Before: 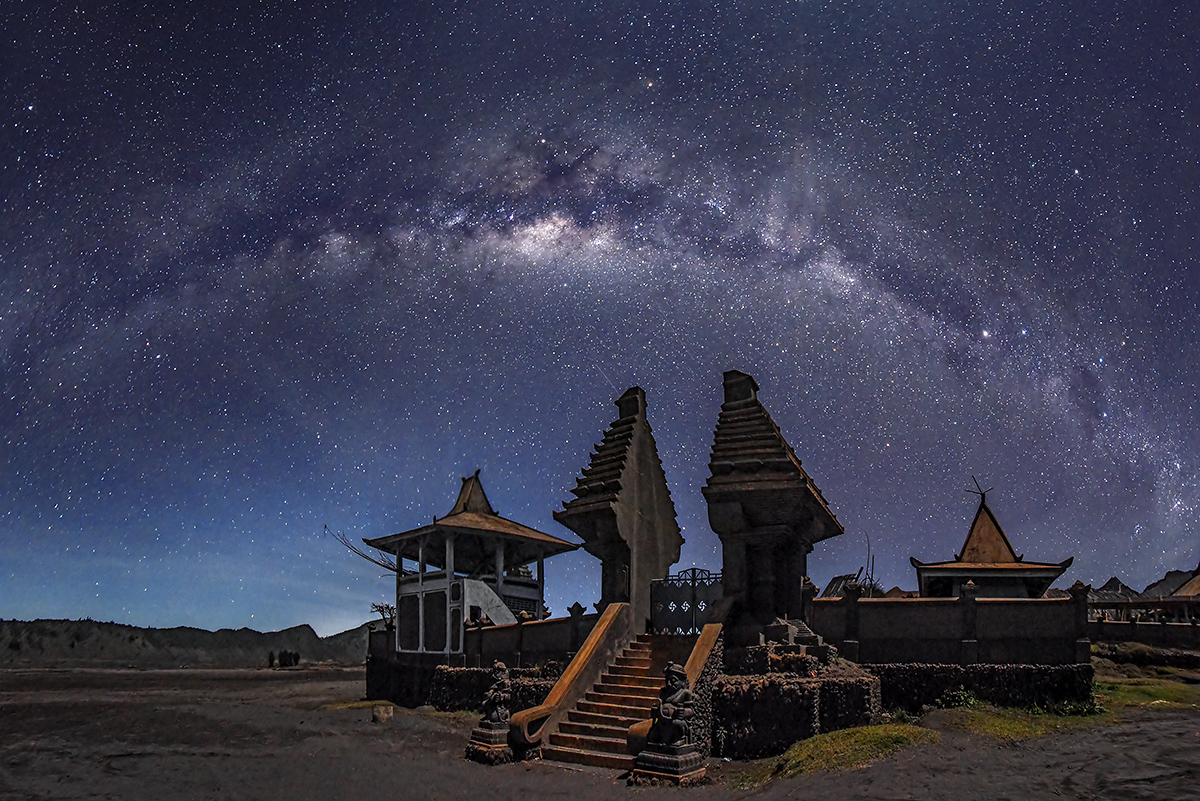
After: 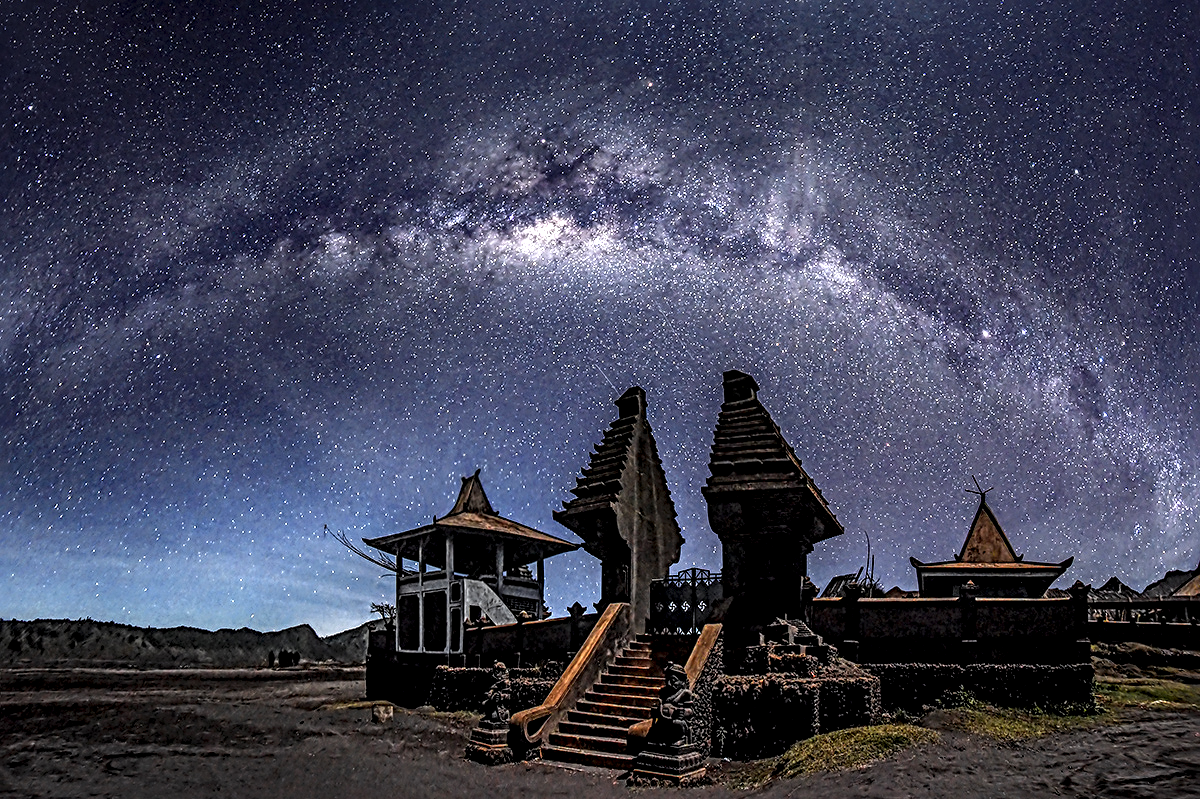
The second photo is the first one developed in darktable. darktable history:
local contrast: highlights 16%, detail 188%
tone equalizer: -8 EV -0.451 EV, -7 EV -0.414 EV, -6 EV -0.331 EV, -5 EV -0.198 EV, -3 EV 0.194 EV, -2 EV 0.358 EV, -1 EV 0.381 EV, +0 EV 0.387 EV
exposure: compensate highlight preservation false
crop: top 0.079%, bottom 0.137%
sharpen: radius 3.954
